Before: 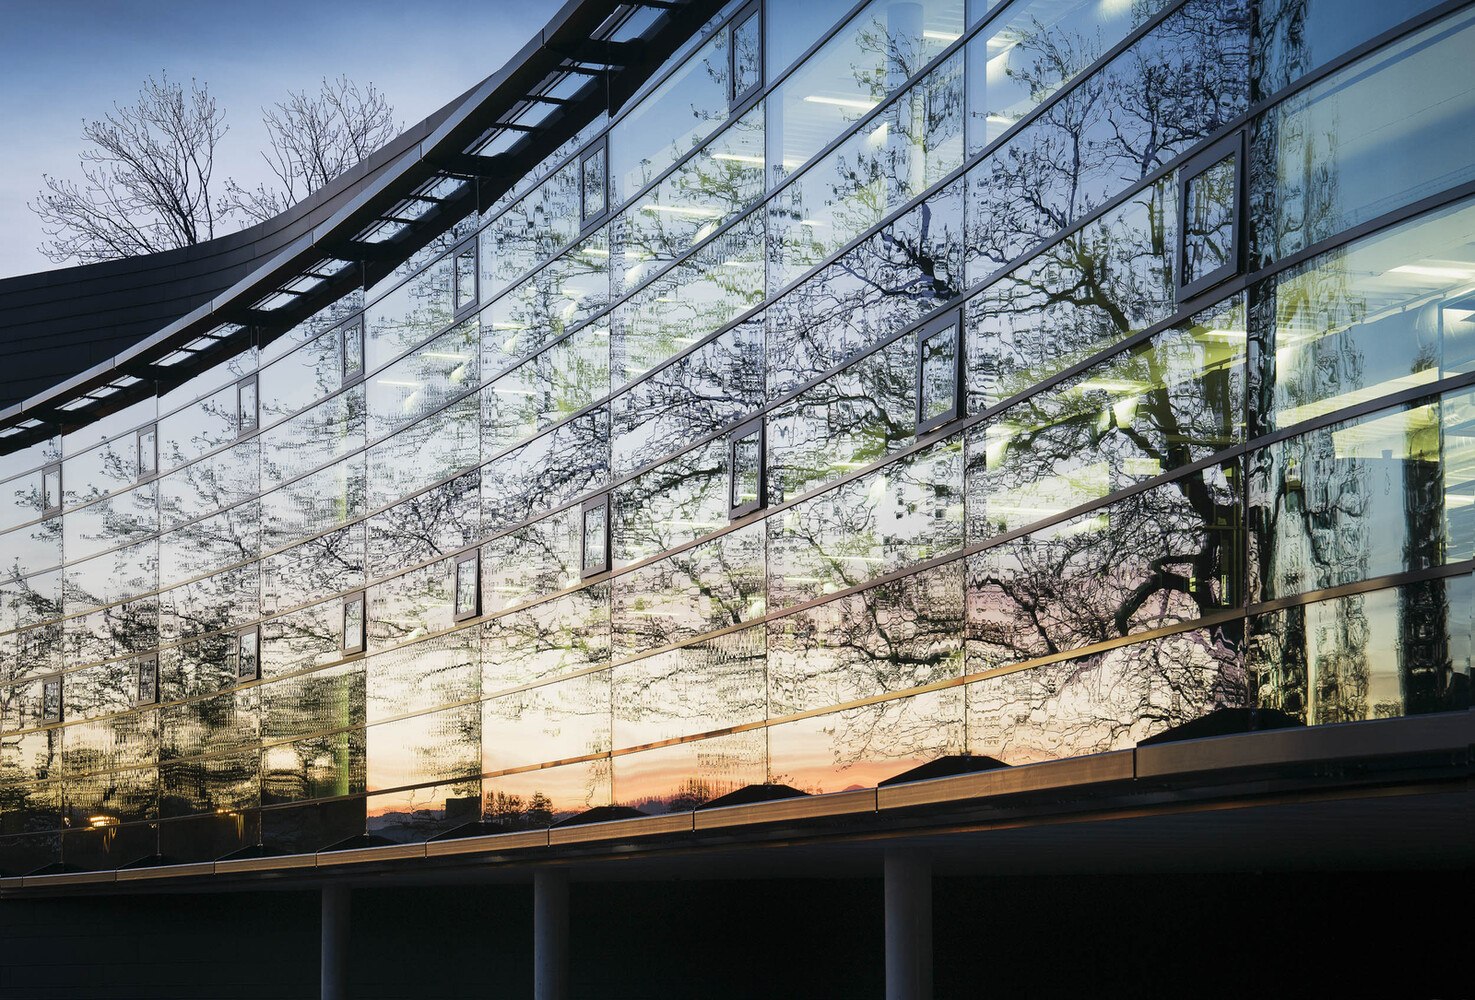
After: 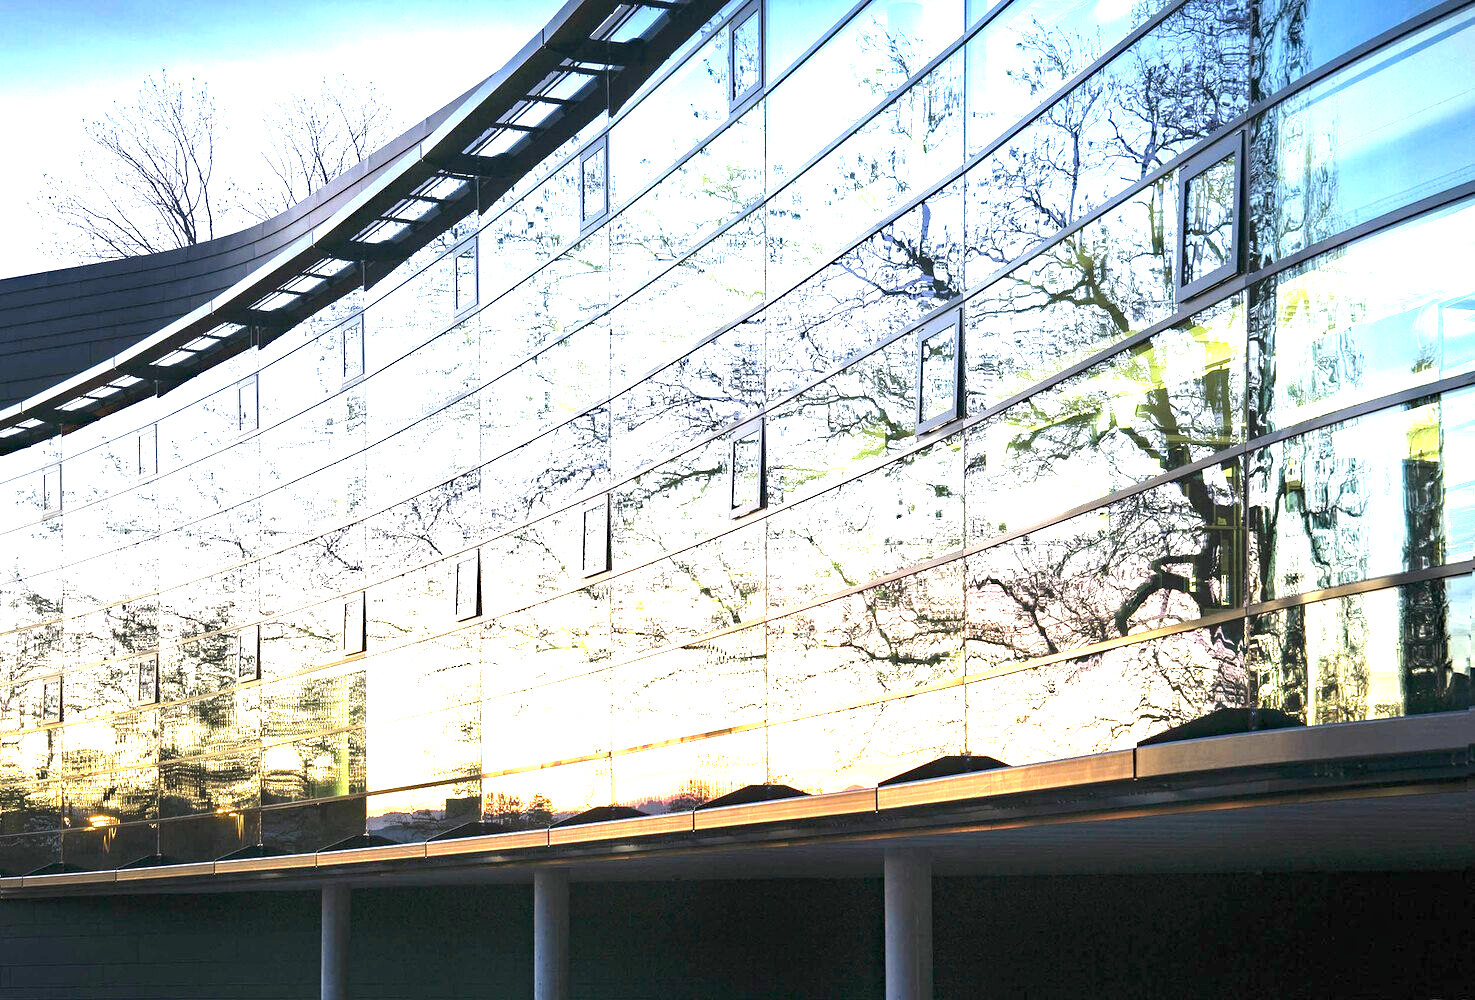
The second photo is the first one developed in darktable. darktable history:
haze removal: compatibility mode true, adaptive false
exposure: exposure 2.25 EV, compensate highlight preservation false
